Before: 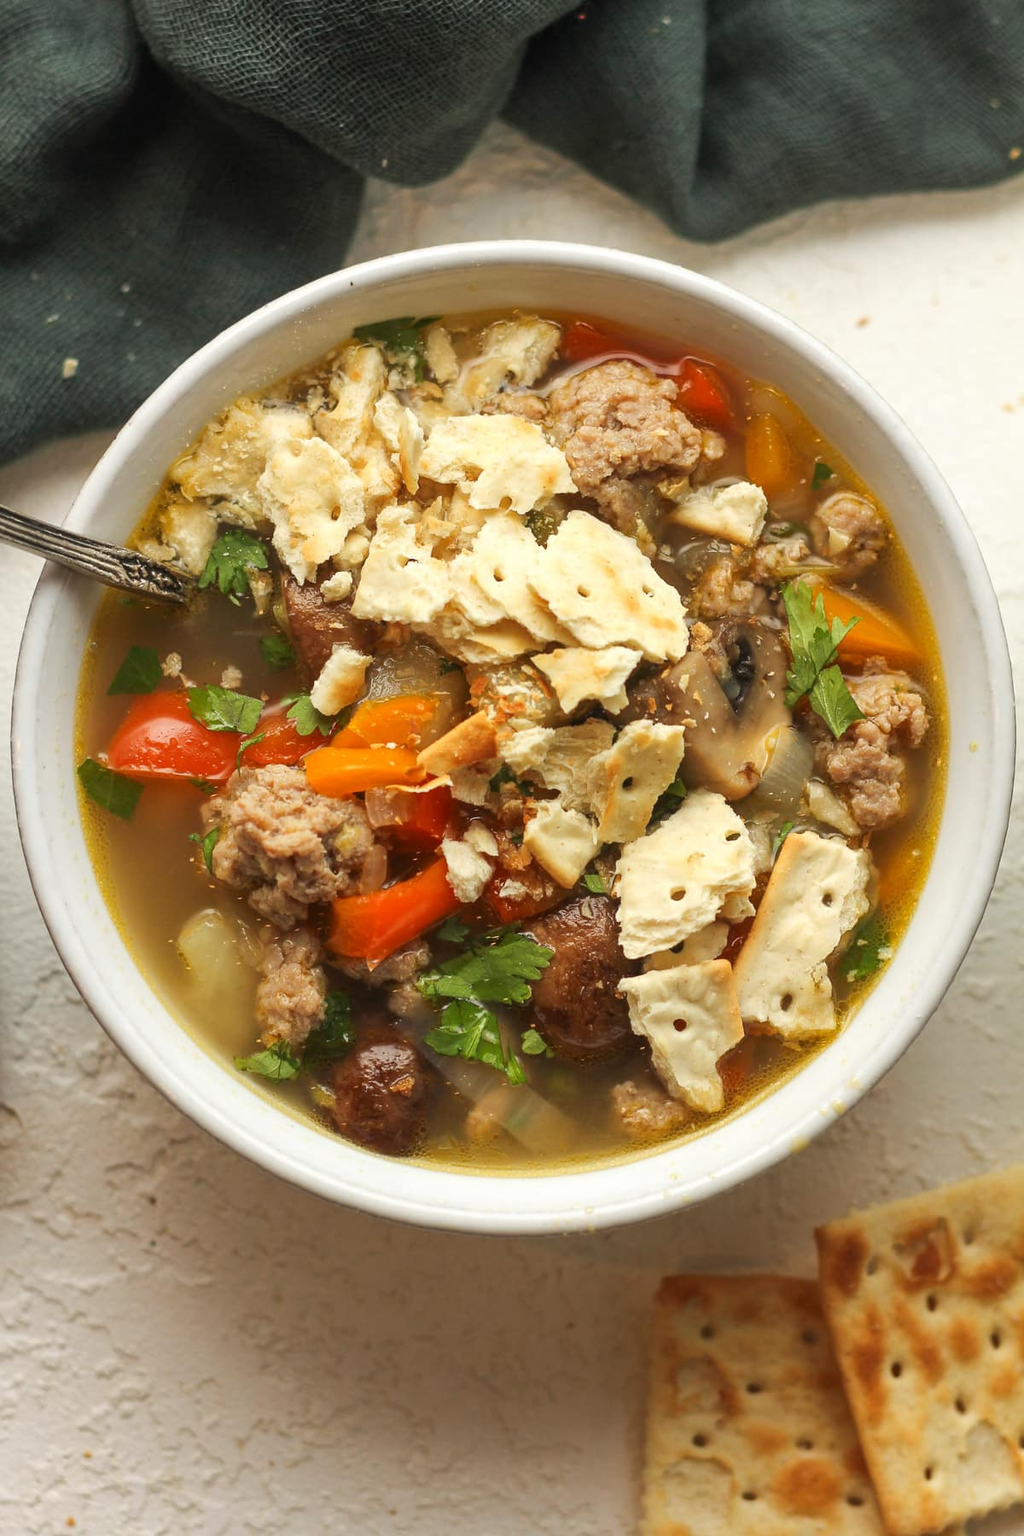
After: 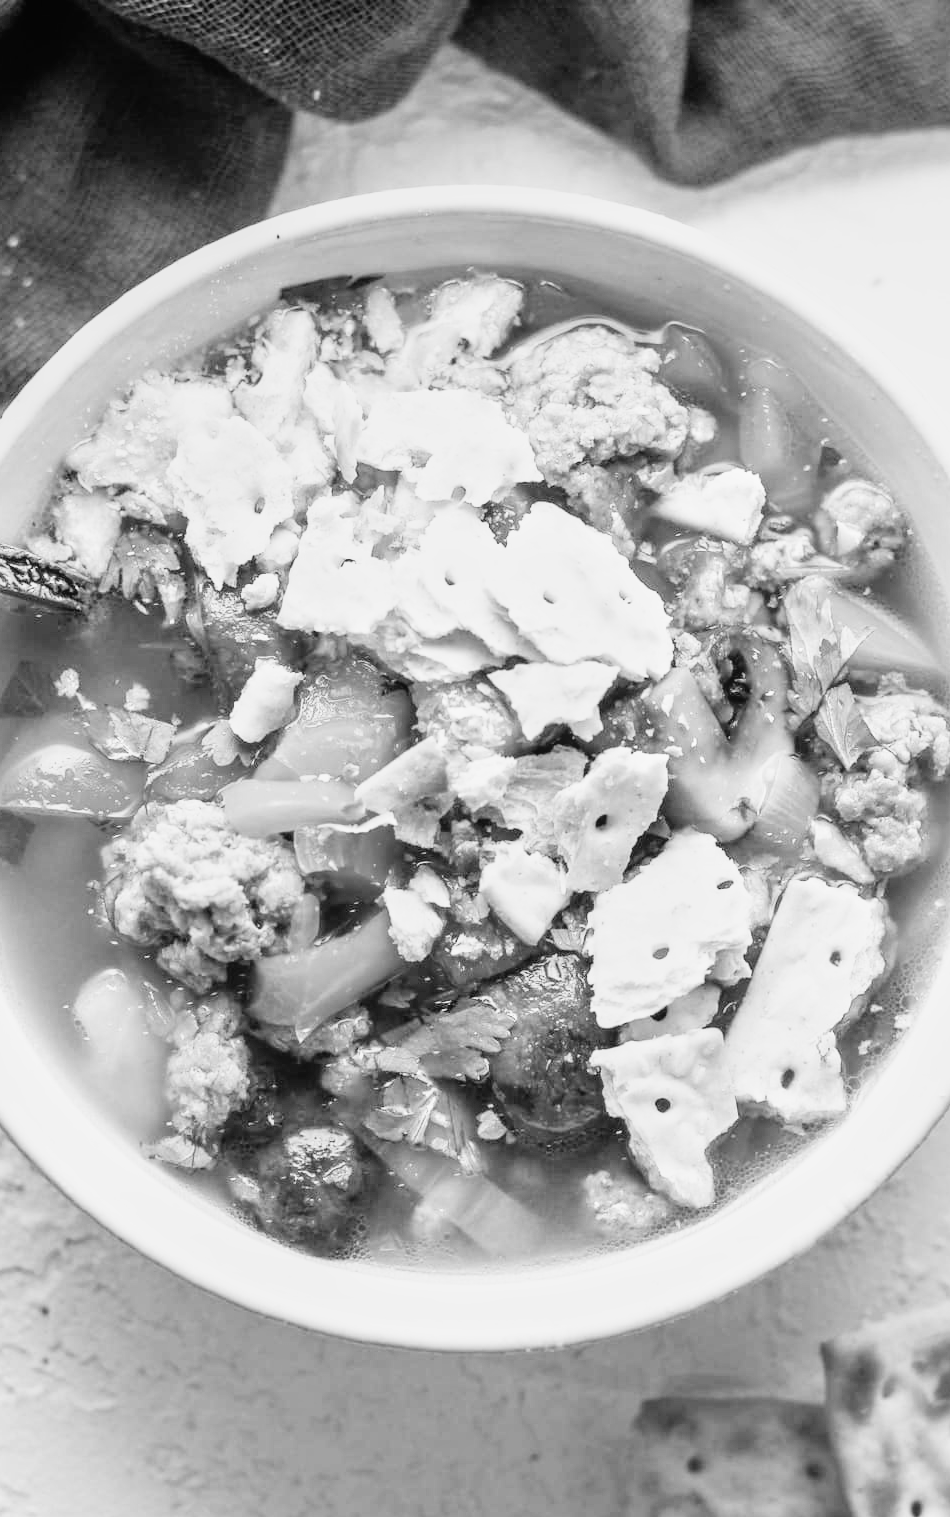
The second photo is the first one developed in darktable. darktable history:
crop: left 11.225%, top 5.381%, right 9.565%, bottom 10.314%
filmic rgb: black relative exposure -5 EV, hardness 2.88, contrast 1.3, highlights saturation mix -30%
color balance rgb: perceptual saturation grading › global saturation 20%, perceptual saturation grading › highlights -50%, perceptual saturation grading › shadows 30%, perceptual brilliance grading › global brilliance 10%, perceptual brilliance grading › shadows 15%
exposure: black level correction 0, exposure 1.1 EV, compensate highlight preservation false
local contrast: detail 110%
monochrome: a 30.25, b 92.03
color calibration: illuminant same as pipeline (D50), adaptation none (bypass)
contrast equalizer: octaves 7, y [[0.6 ×6], [0.55 ×6], [0 ×6], [0 ×6], [0 ×6]], mix 0.29
